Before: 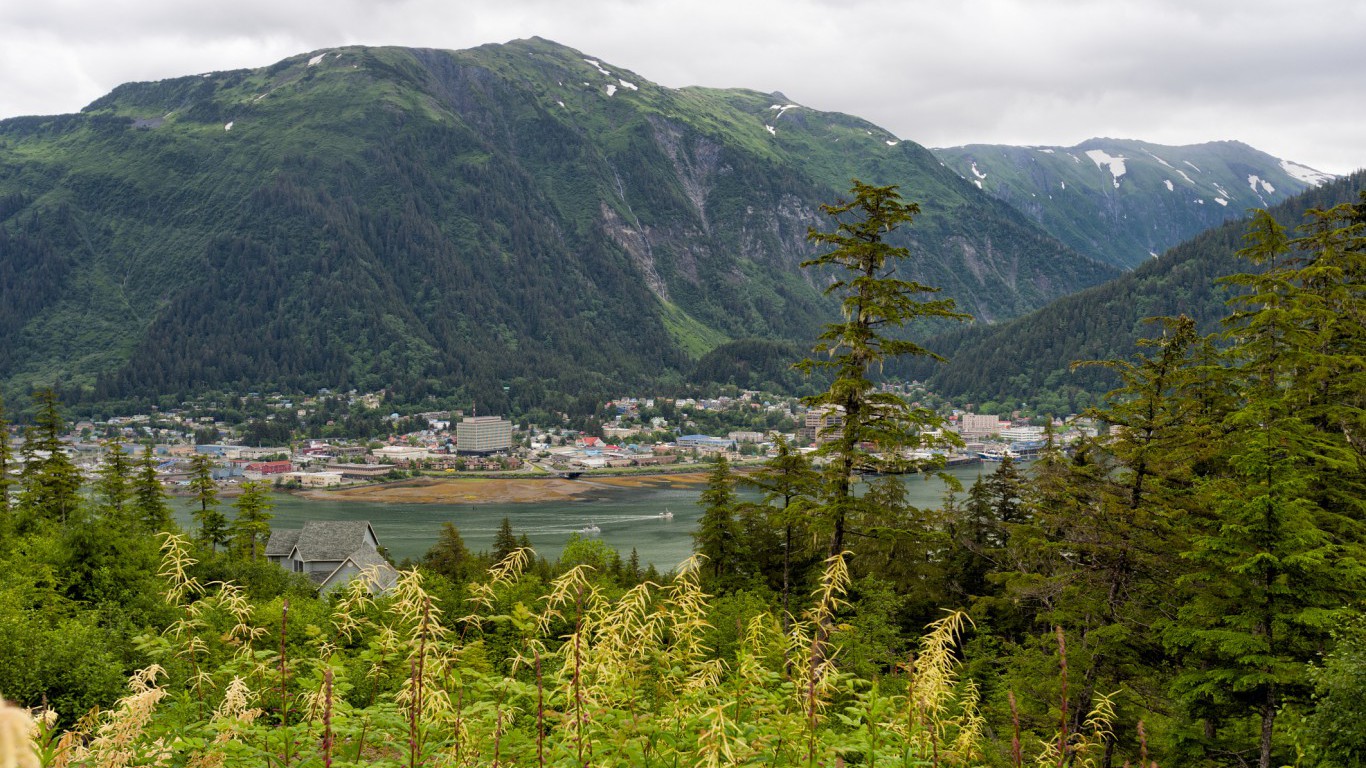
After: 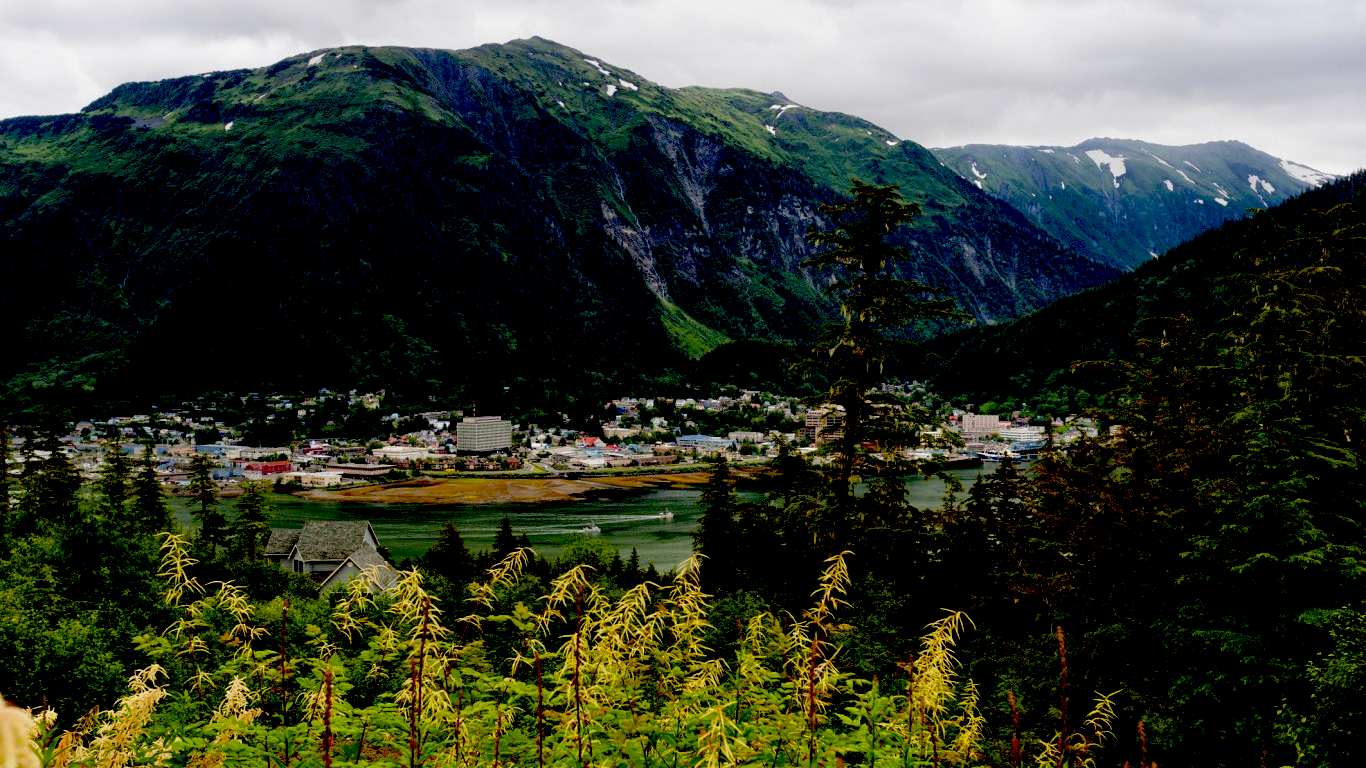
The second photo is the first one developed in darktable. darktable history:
exposure: black level correction 0.099, exposure -0.087 EV, compensate highlight preservation false
